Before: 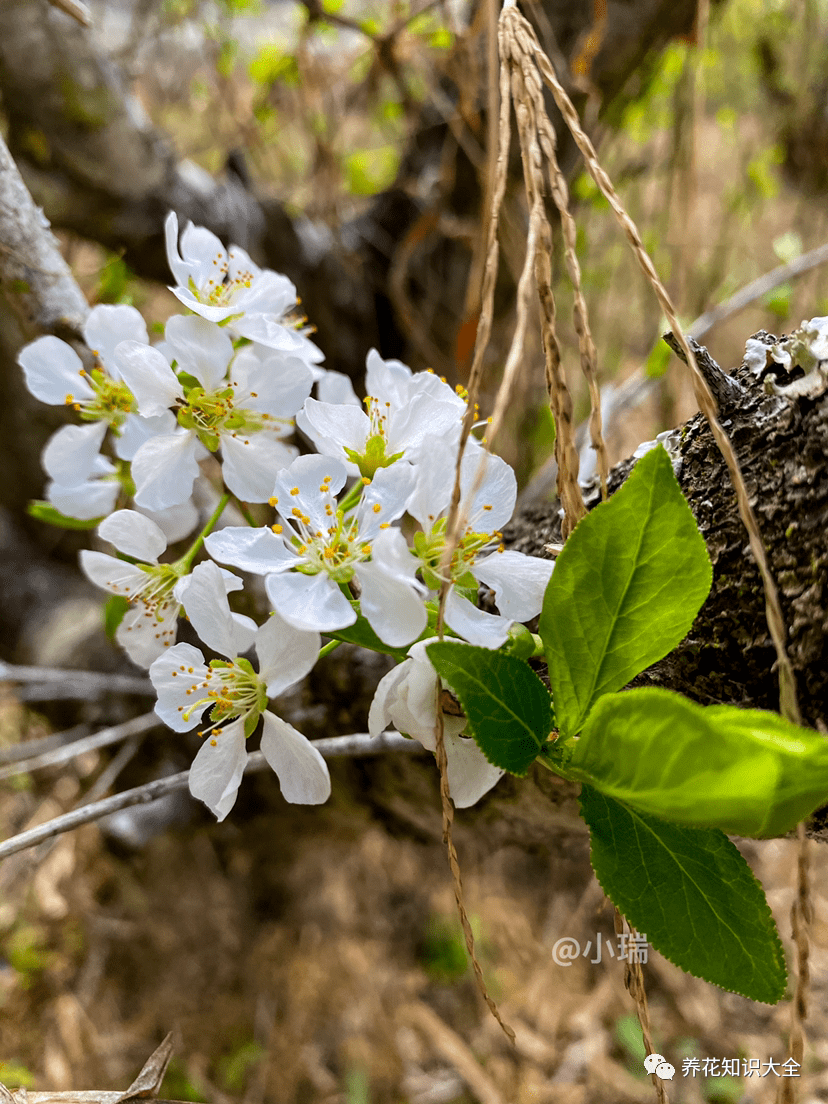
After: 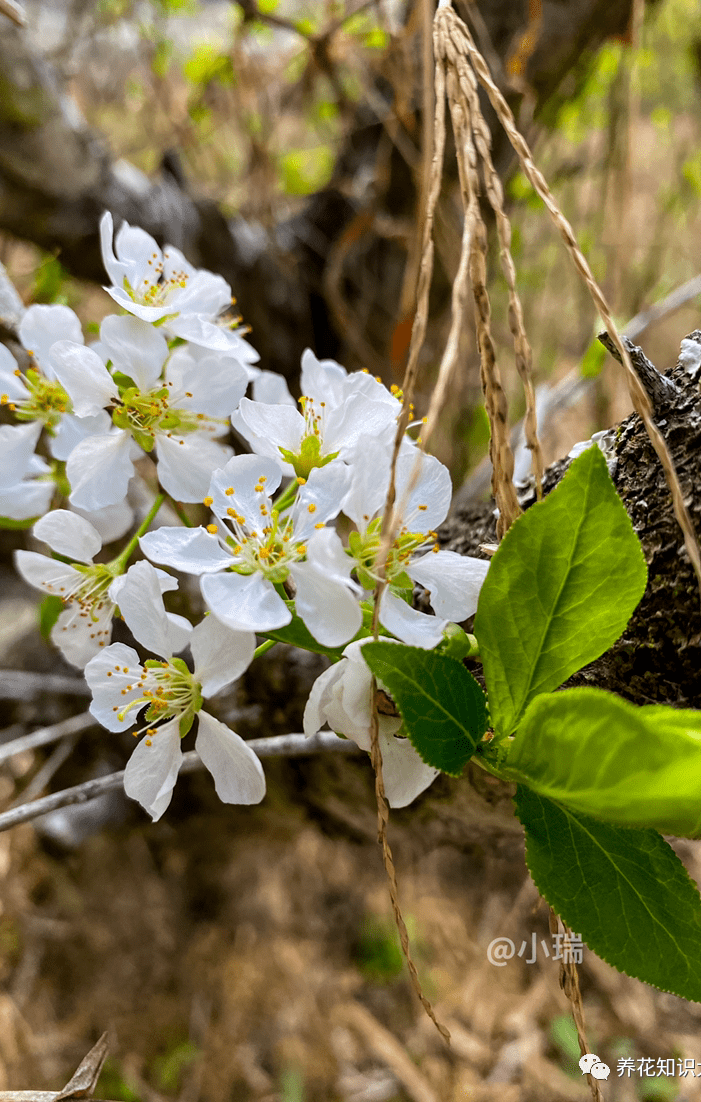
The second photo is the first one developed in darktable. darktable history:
crop: left 7.963%, right 7.372%
